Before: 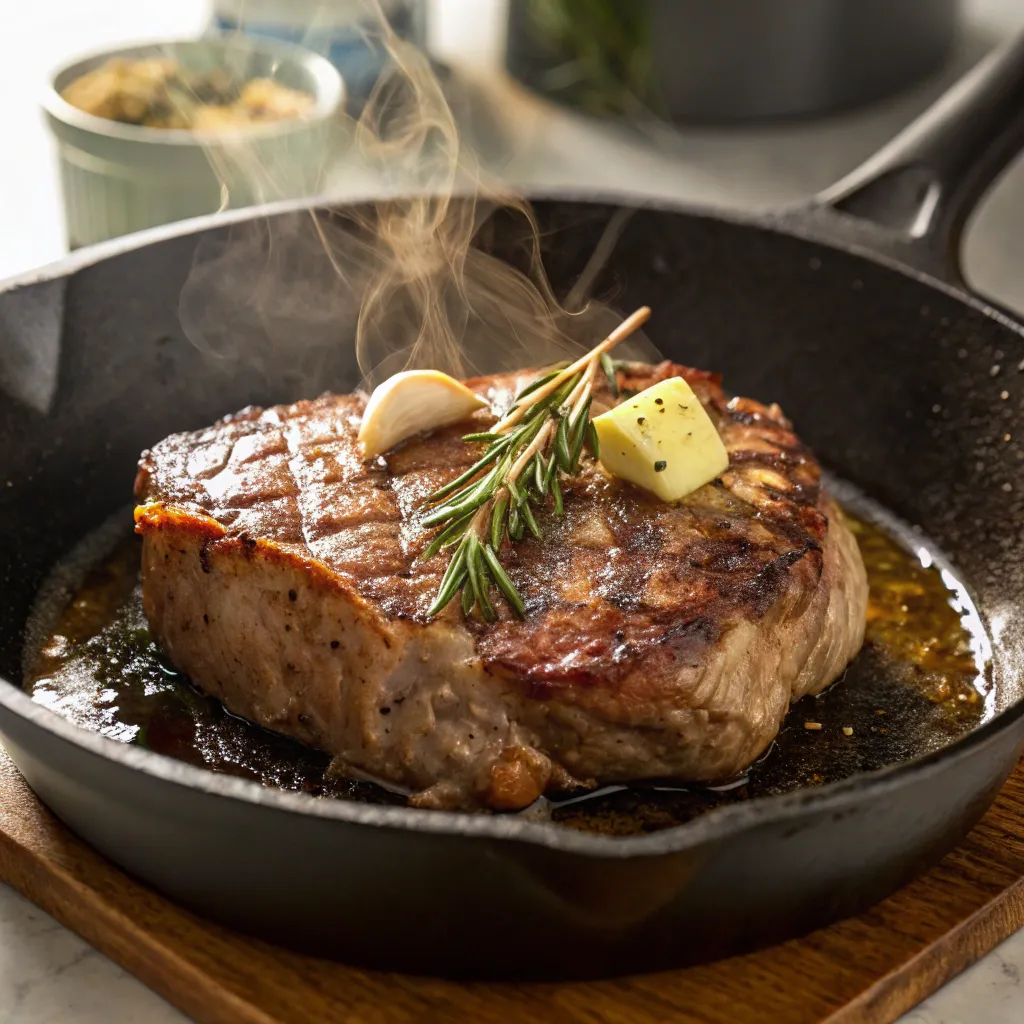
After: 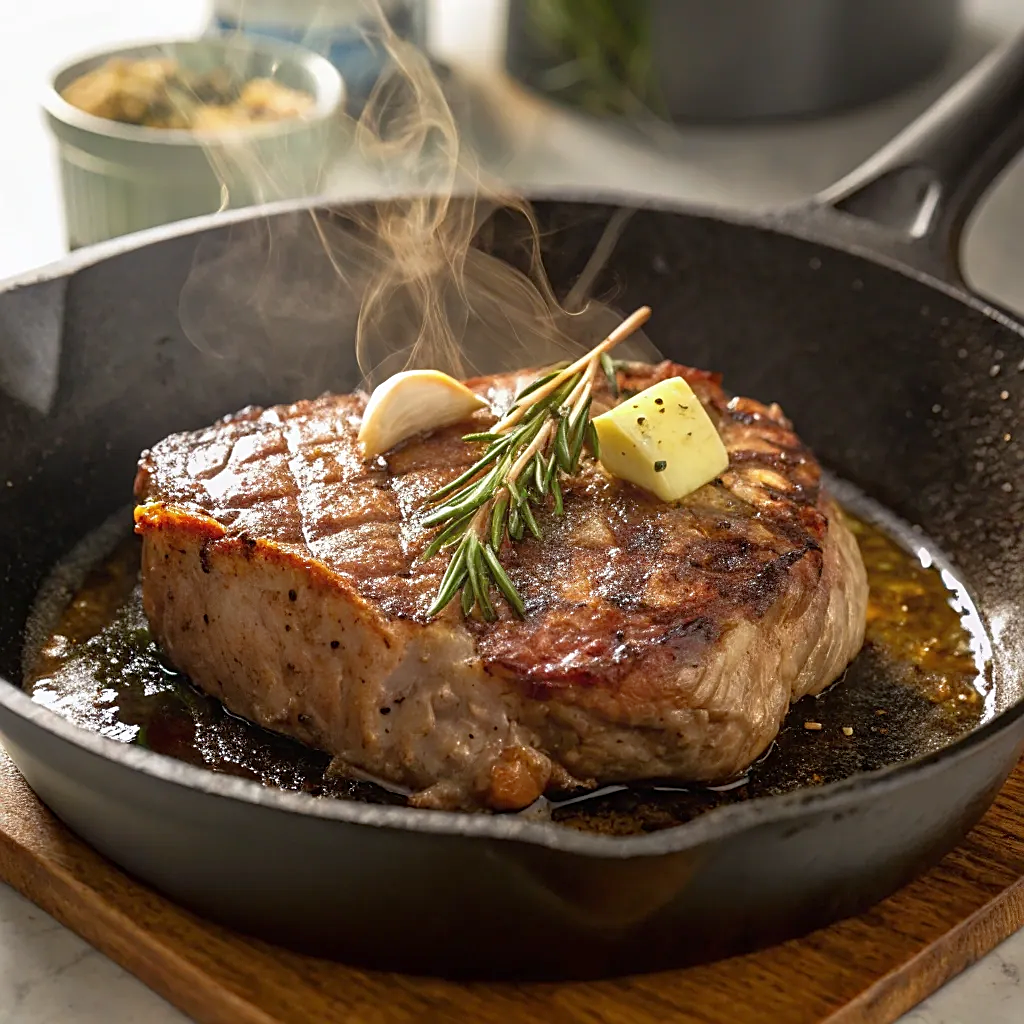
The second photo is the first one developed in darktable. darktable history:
rgb curve: curves: ch0 [(0, 0) (0.053, 0.068) (0.122, 0.128) (1, 1)]
sharpen: on, module defaults
